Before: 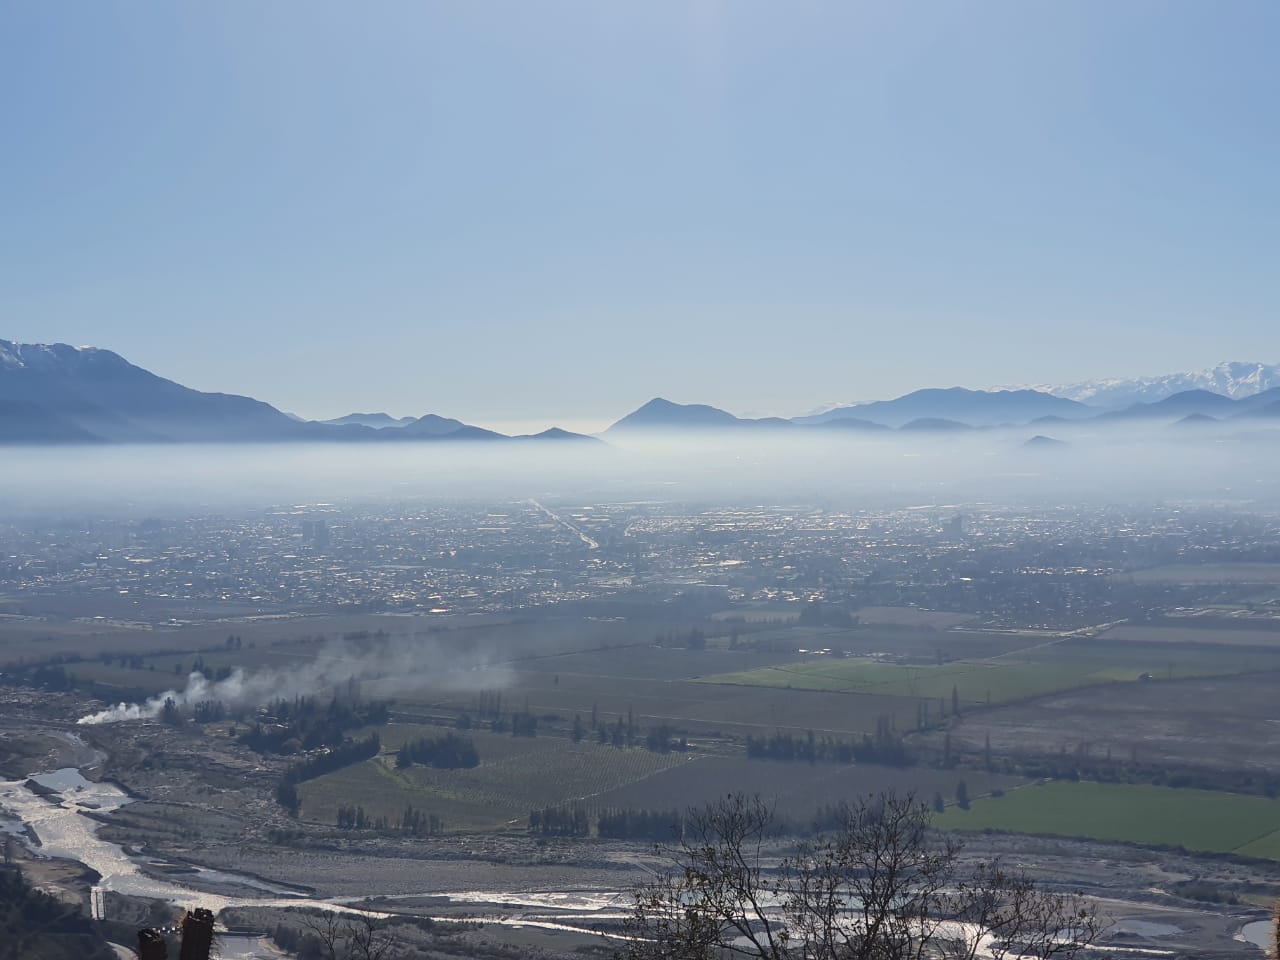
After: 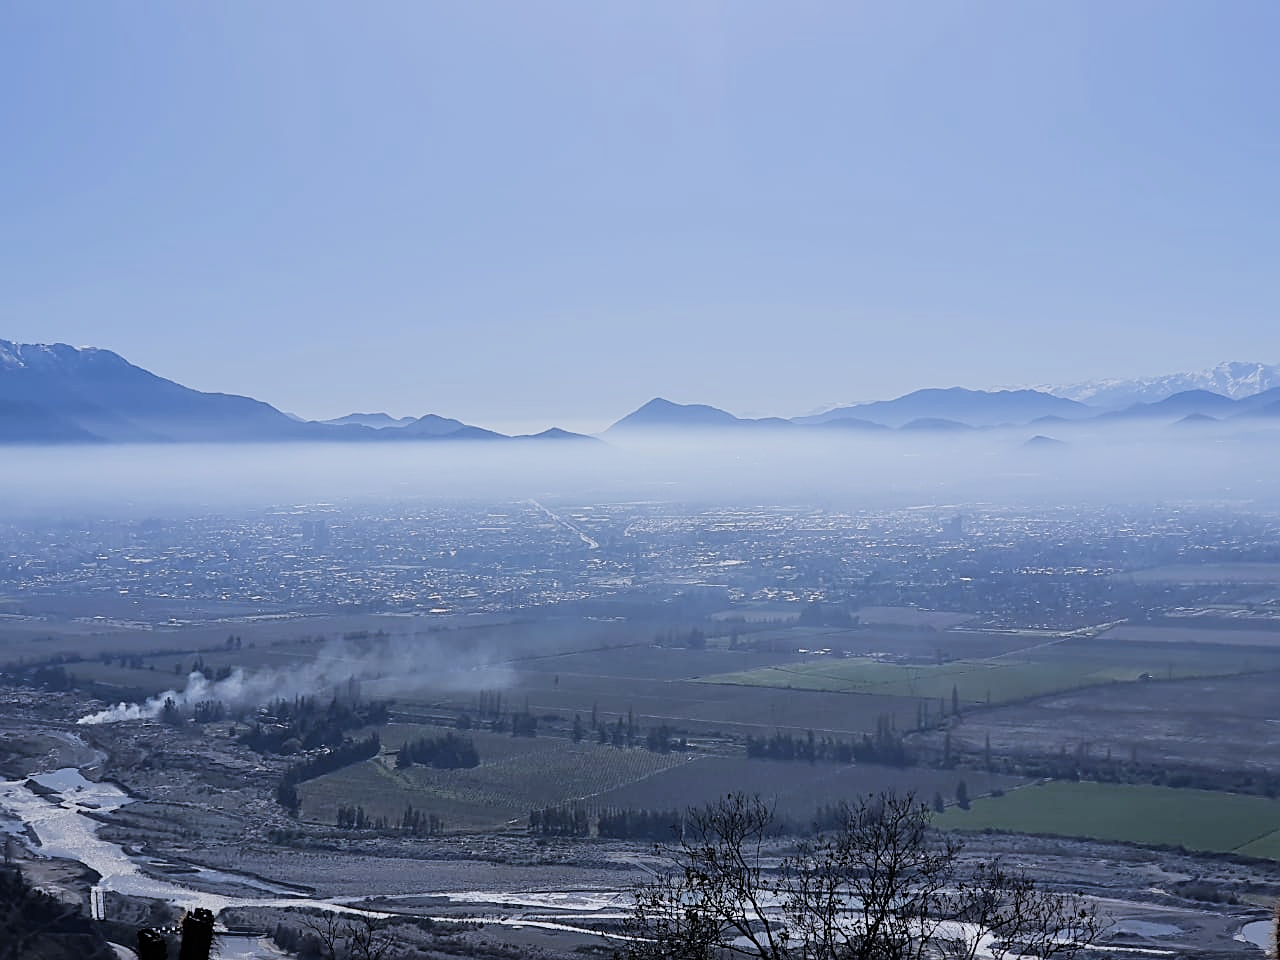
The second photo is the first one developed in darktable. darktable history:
sharpen: on, module defaults
filmic rgb: black relative exposure -5 EV, hardness 2.88, contrast 1.2, highlights saturation mix -30%
white balance: red 0.948, green 1.02, blue 1.176
